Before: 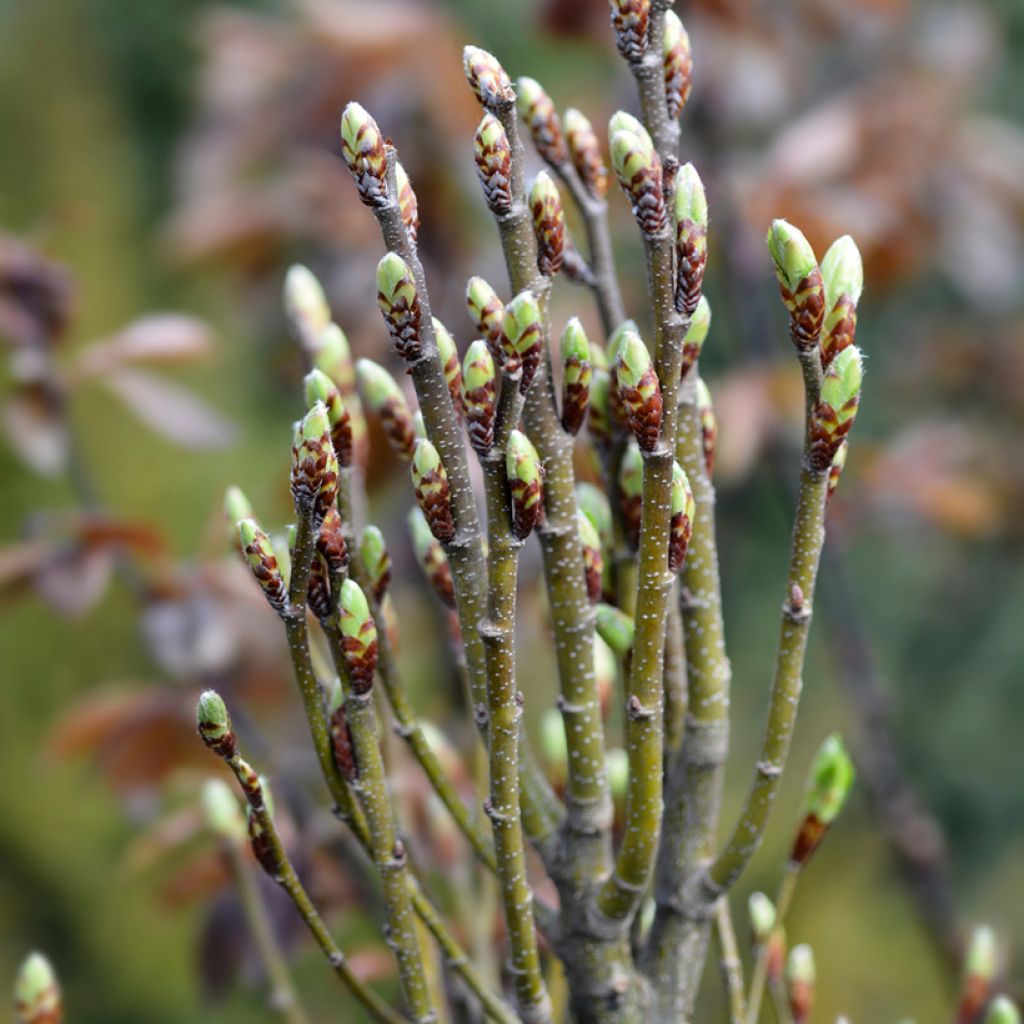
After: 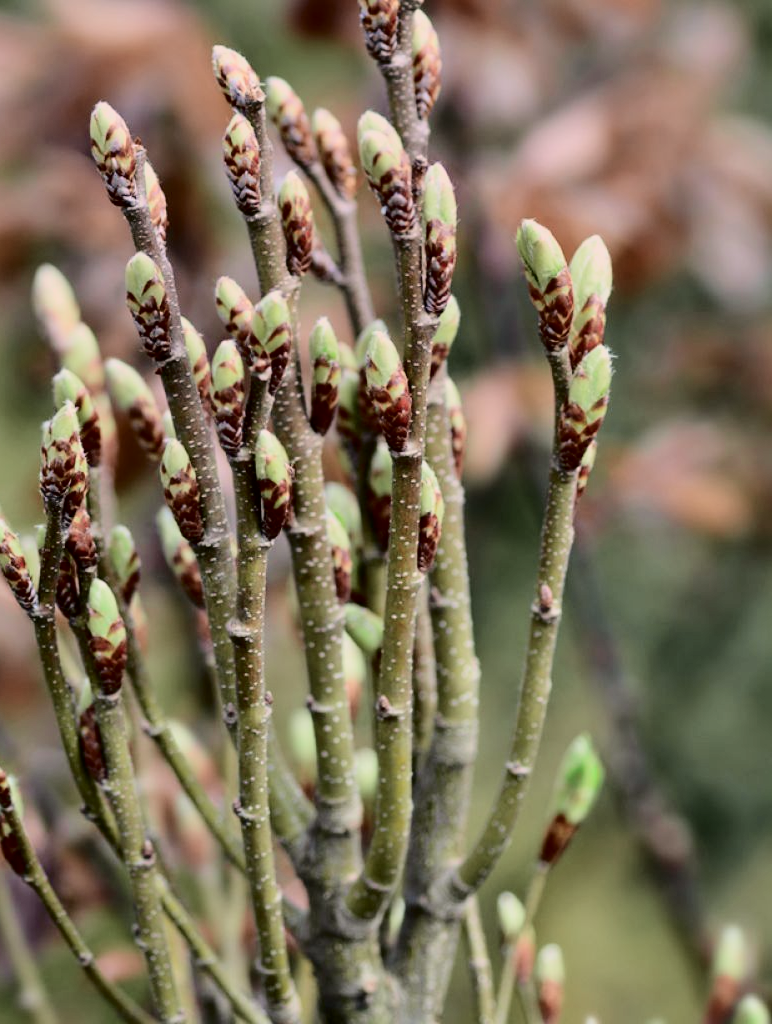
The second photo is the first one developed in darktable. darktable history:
crop and rotate: left 24.6%
tone curve: curves: ch0 [(0, 0) (0.049, 0.01) (0.154, 0.081) (0.491, 0.56) (0.739, 0.794) (0.992, 0.937)]; ch1 [(0, 0) (0.172, 0.123) (0.317, 0.272) (0.401, 0.422) (0.499, 0.497) (0.531, 0.54) (0.615, 0.603) (0.741, 0.783) (1, 1)]; ch2 [(0, 0) (0.411, 0.424) (0.462, 0.483) (0.544, 0.56) (0.686, 0.638) (1, 1)], color space Lab, independent channels, preserve colors none
white balance: emerald 1
graduated density: density 0.38 EV, hardness 21%, rotation -6.11°, saturation 32%
